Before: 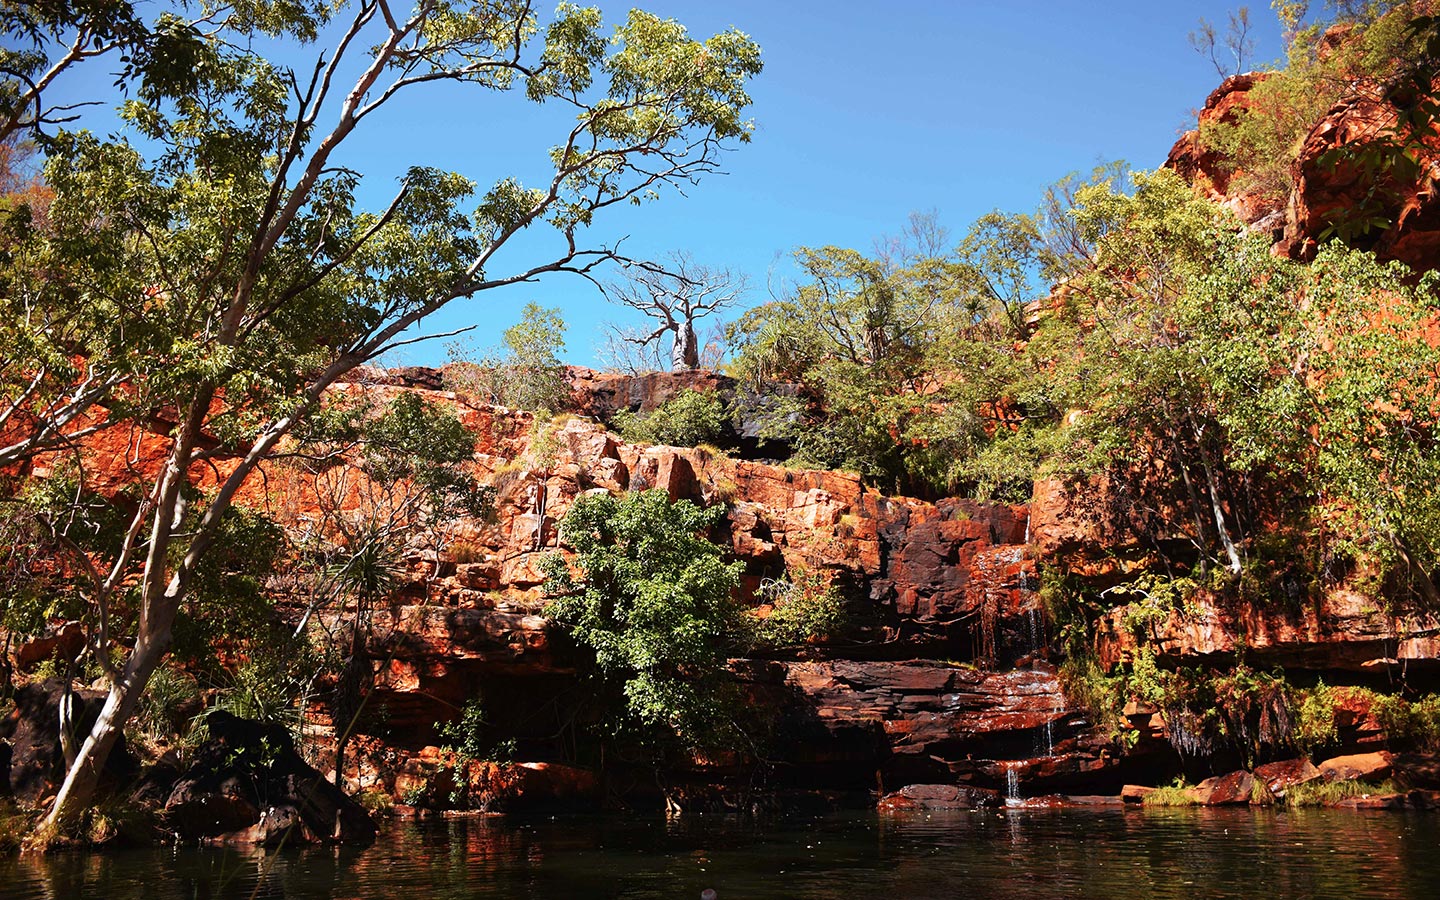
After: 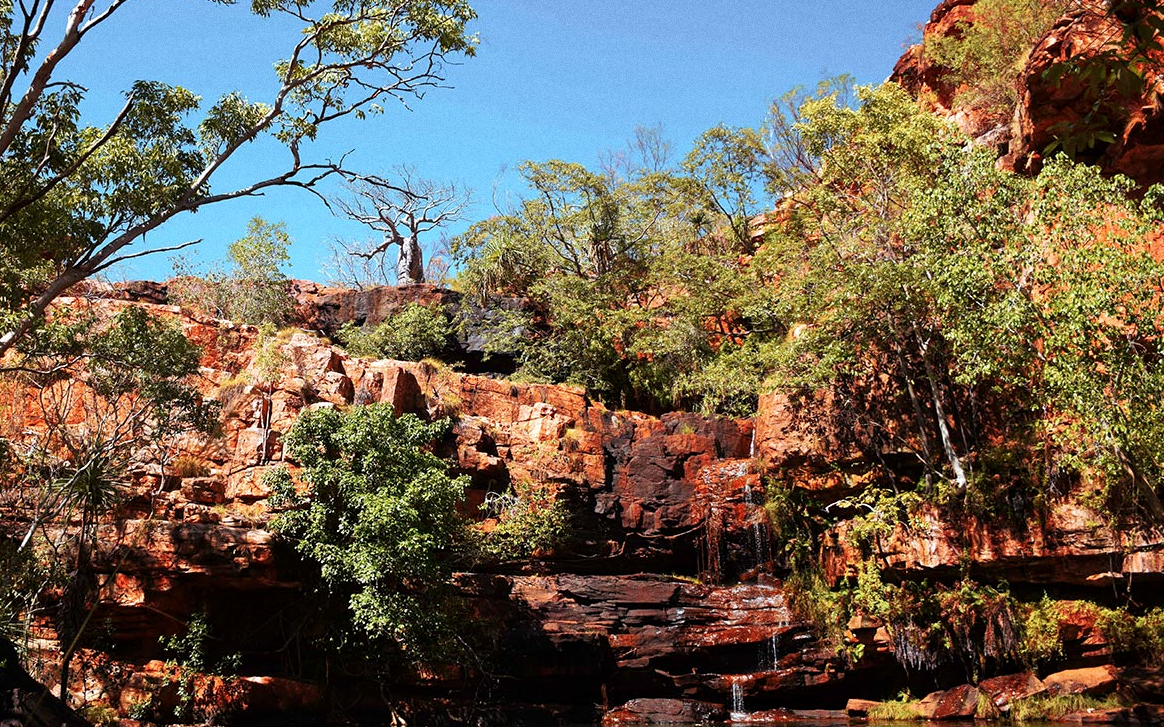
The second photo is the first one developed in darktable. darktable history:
local contrast: highlights 100%, shadows 100%, detail 120%, midtone range 0.2
crop: left 19.159%, top 9.58%, bottom 9.58%
grain: coarseness 0.47 ISO
